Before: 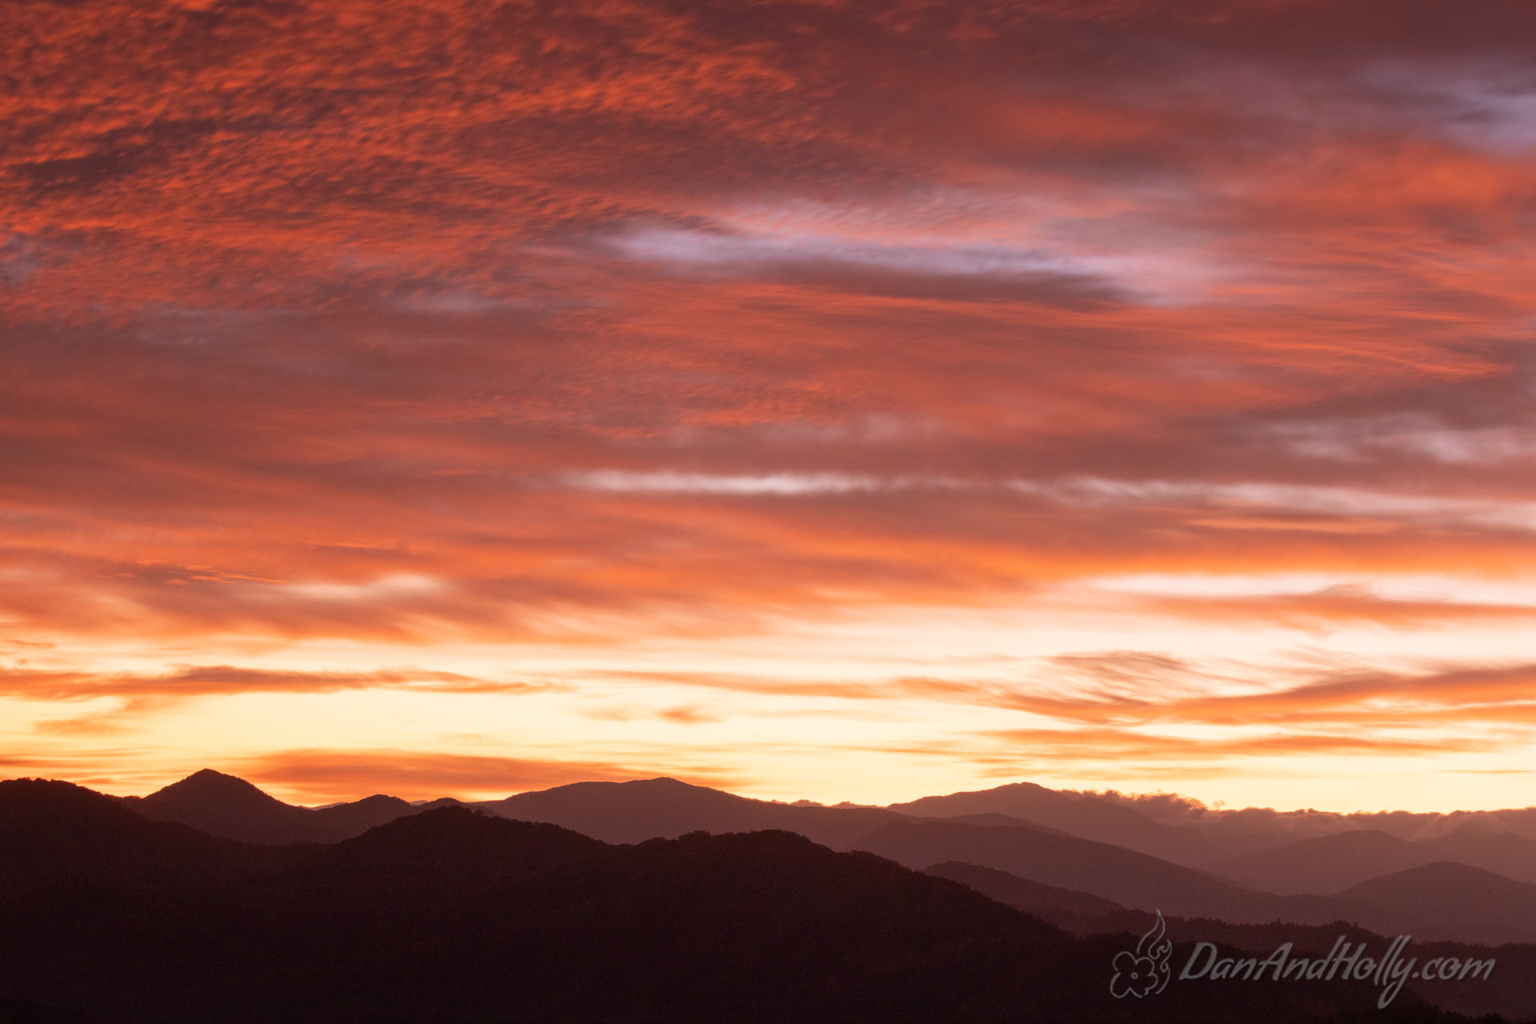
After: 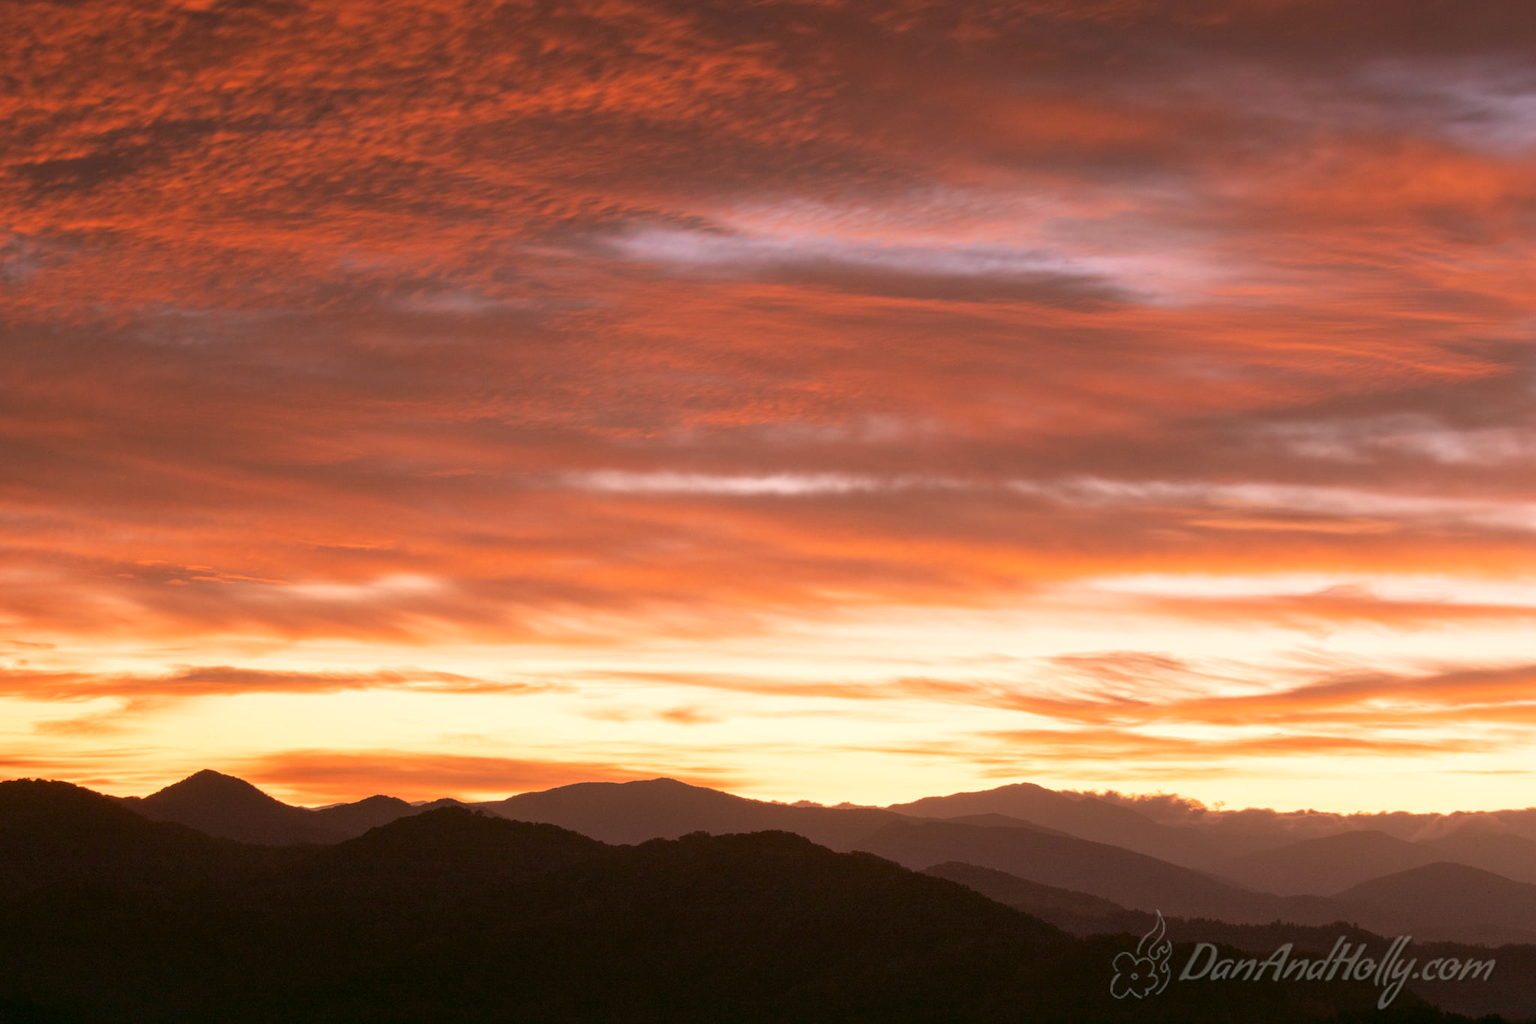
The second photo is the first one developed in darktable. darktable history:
exposure: exposure 0.128 EV, compensate highlight preservation false
color correction: highlights a* 4.02, highlights b* 4.98, shadows a* -7.55, shadows b* 4.98
